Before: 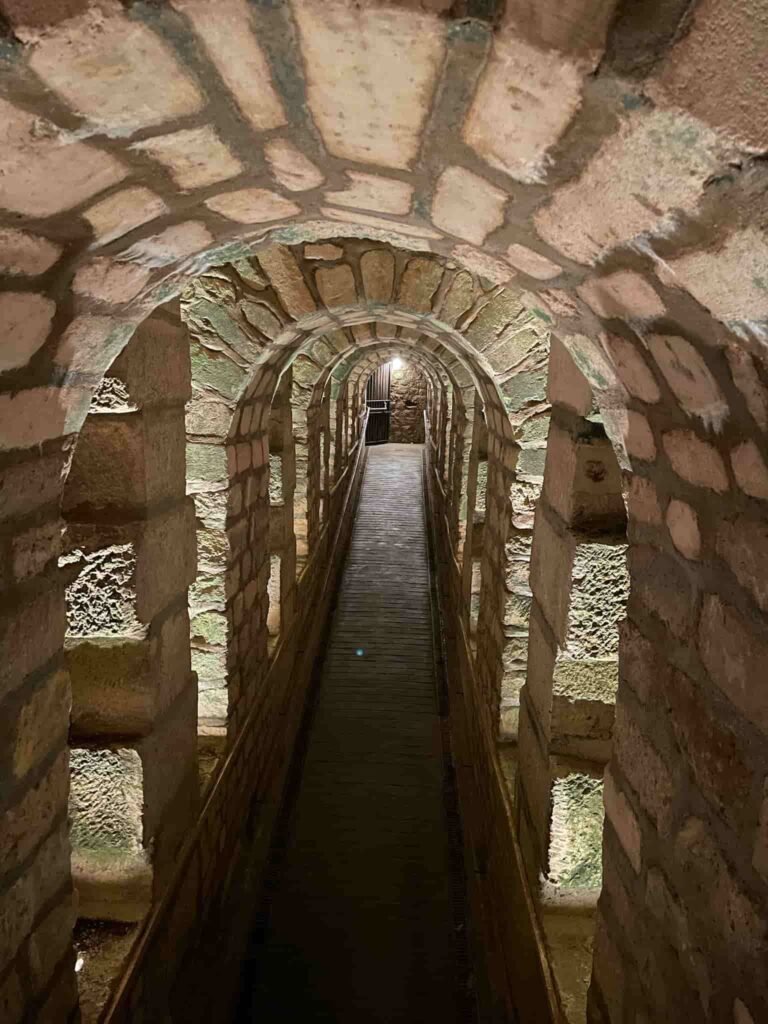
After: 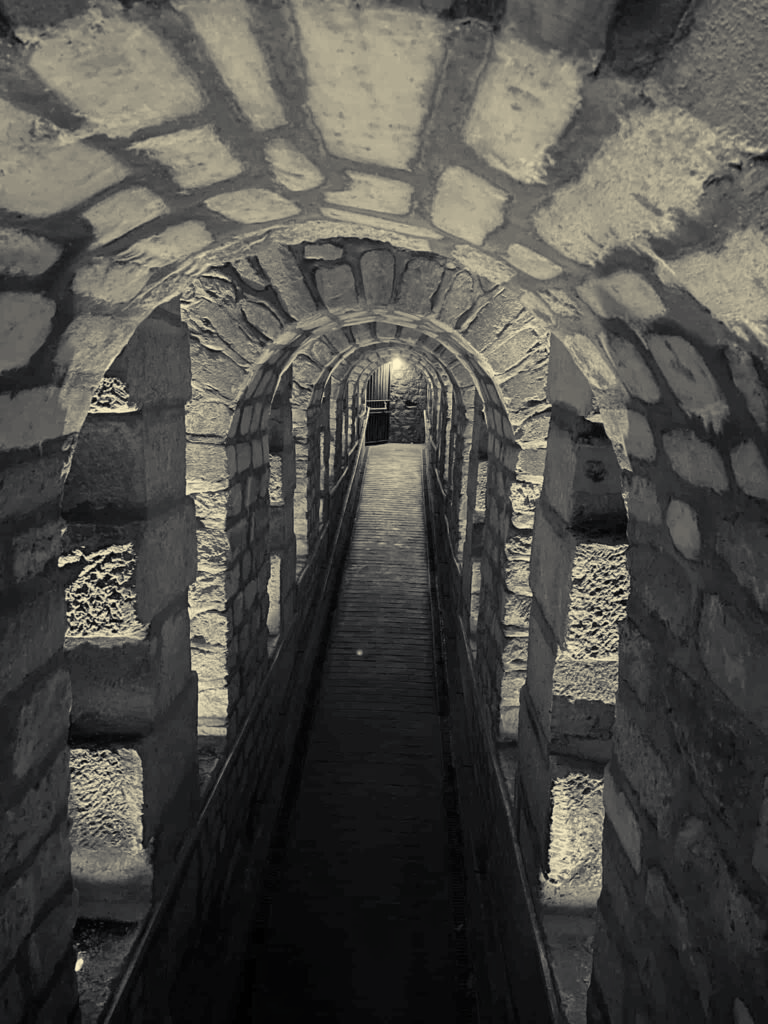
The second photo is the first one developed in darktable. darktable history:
color calibration: output gray [0.22, 0.42, 0.37, 0], gray › normalize channels true, illuminant same as pipeline (D50), adaptation XYZ, x 0.346, y 0.359, gamut compression 0
color balance rgb: shadows lift › chroma 2%, shadows lift › hue 263°, highlights gain › chroma 8%, highlights gain › hue 84°, linear chroma grading › global chroma -15%, saturation formula JzAzBz (2021)
